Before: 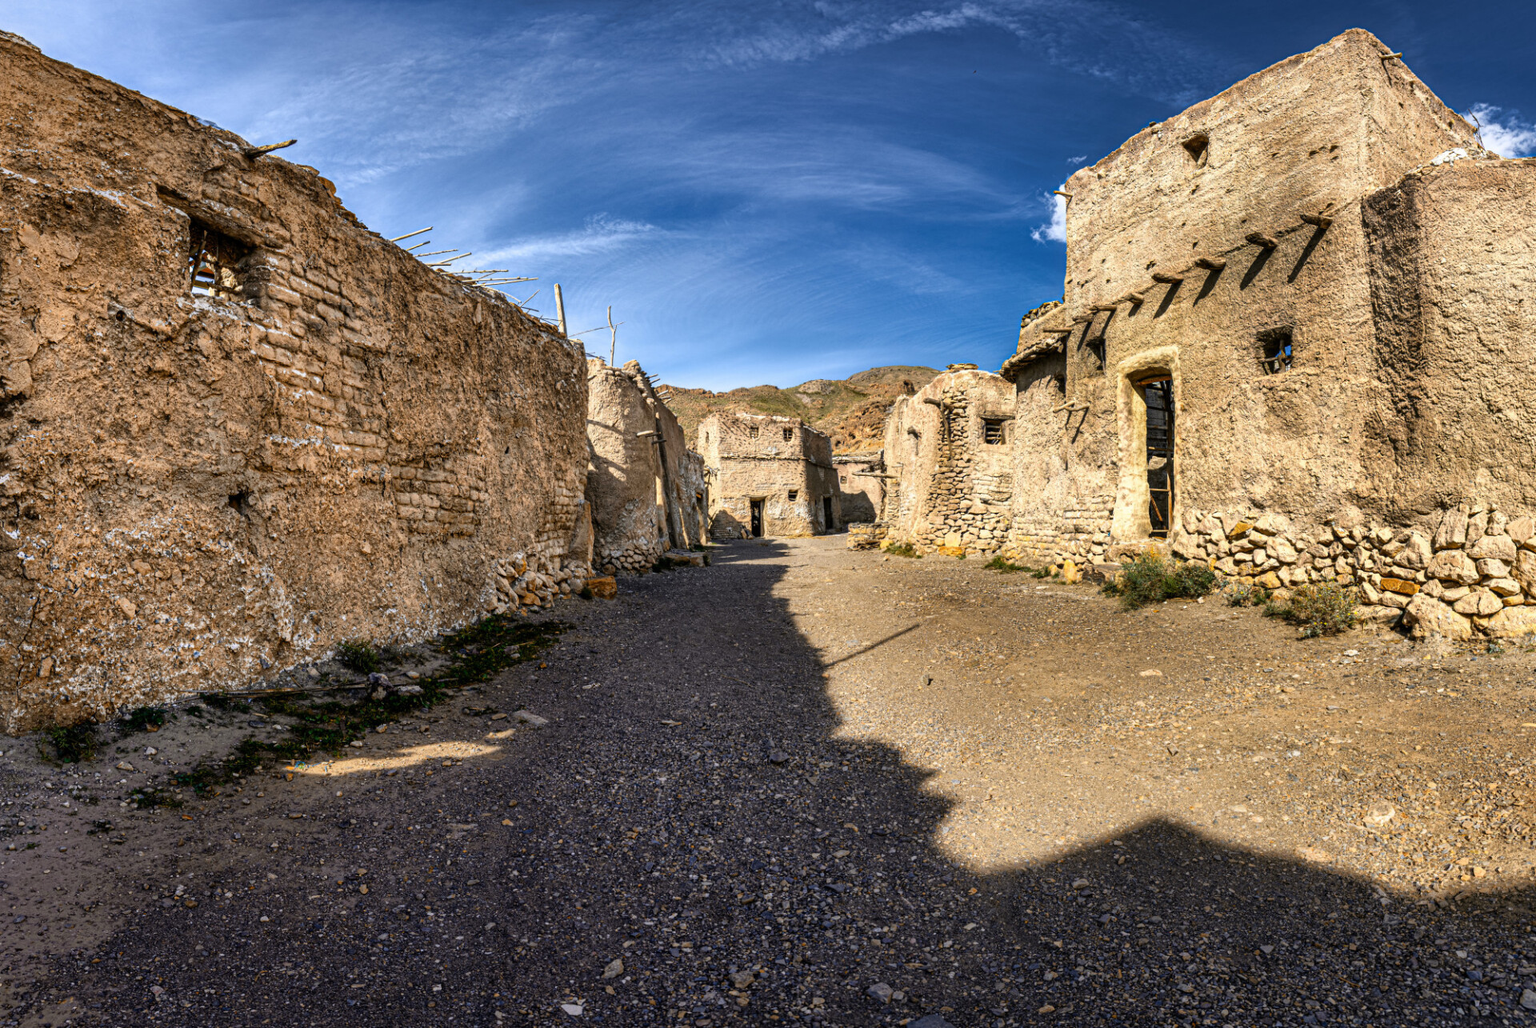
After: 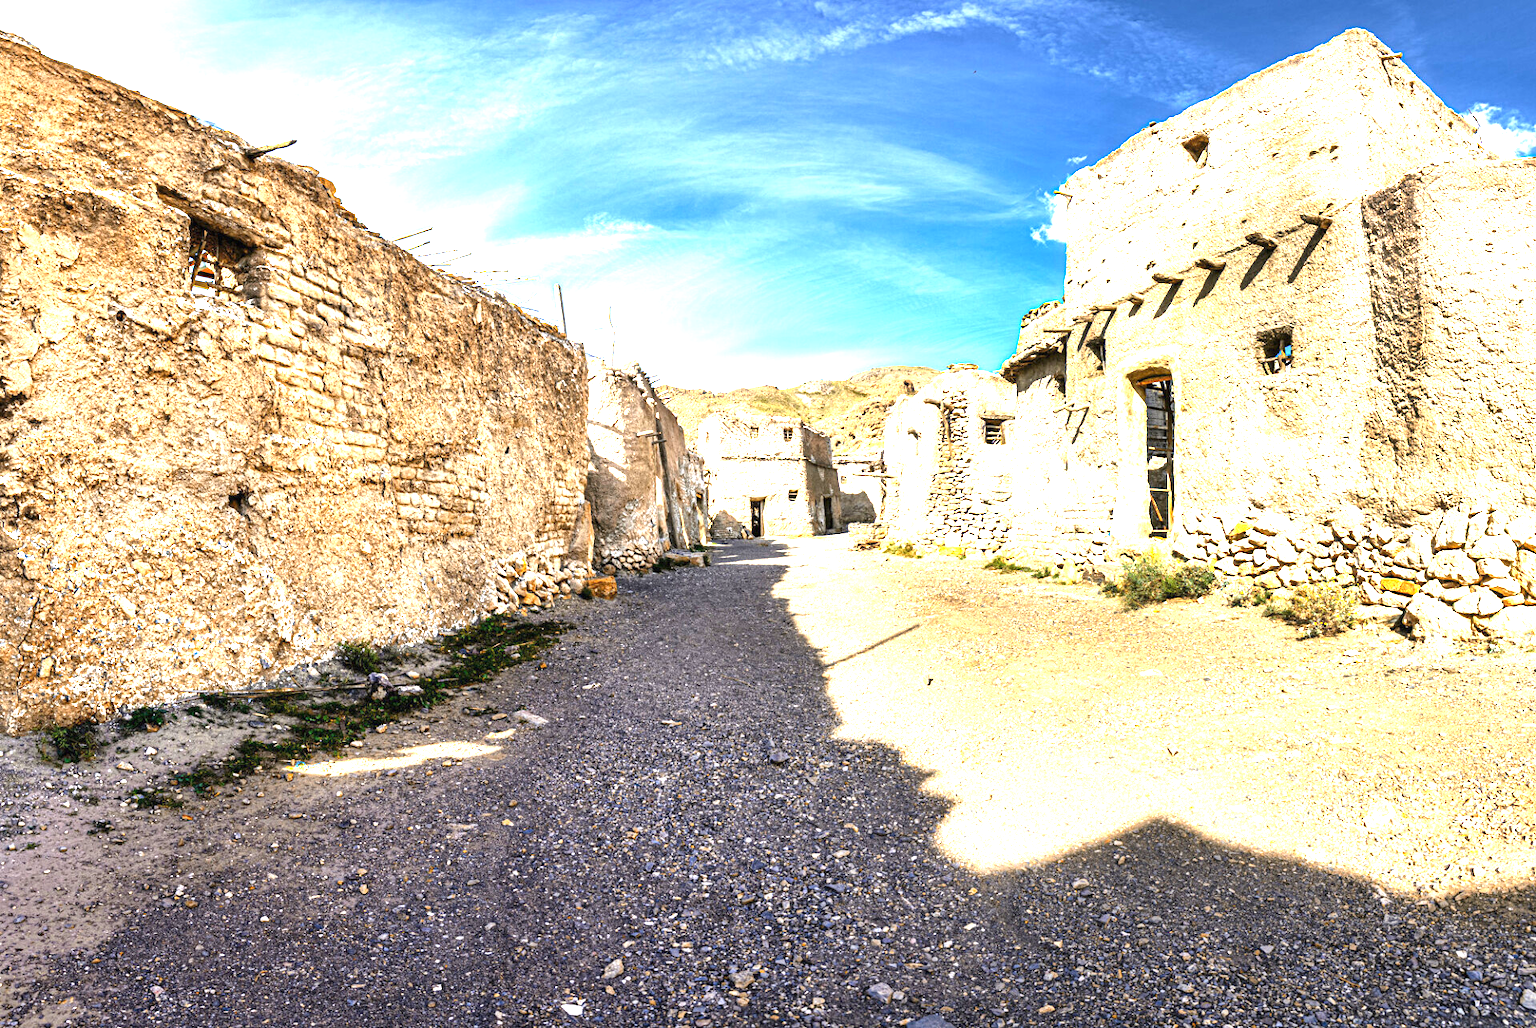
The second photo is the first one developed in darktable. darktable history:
exposure: black level correction 0, exposure 2.155 EV, compensate exposure bias true, compensate highlight preservation false
